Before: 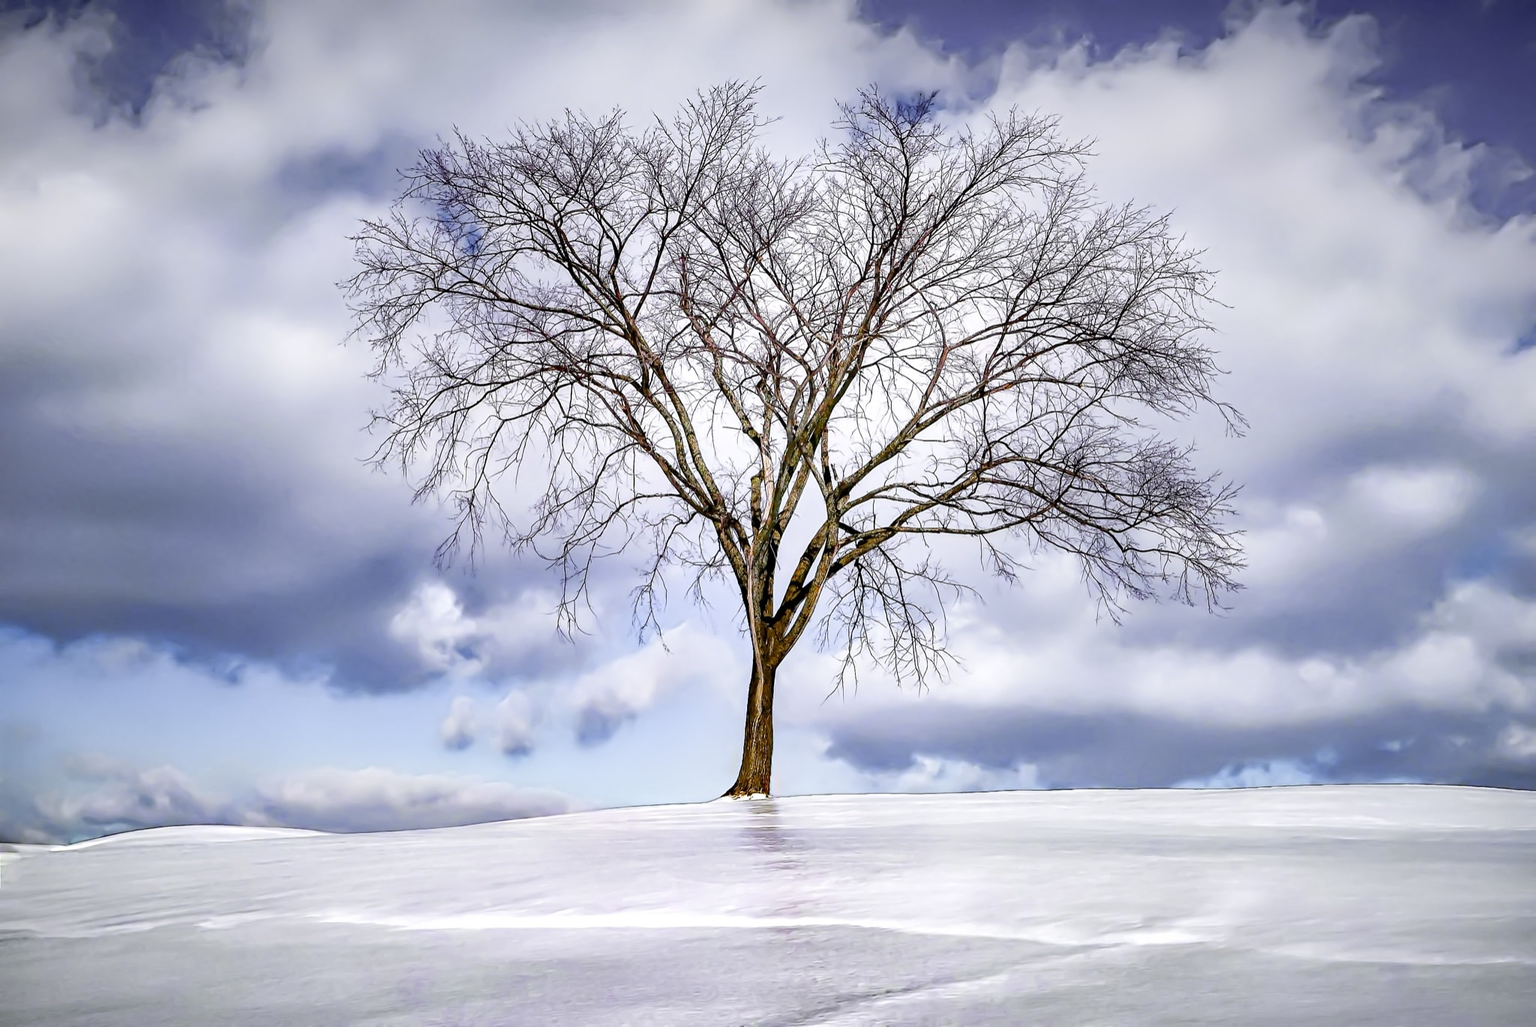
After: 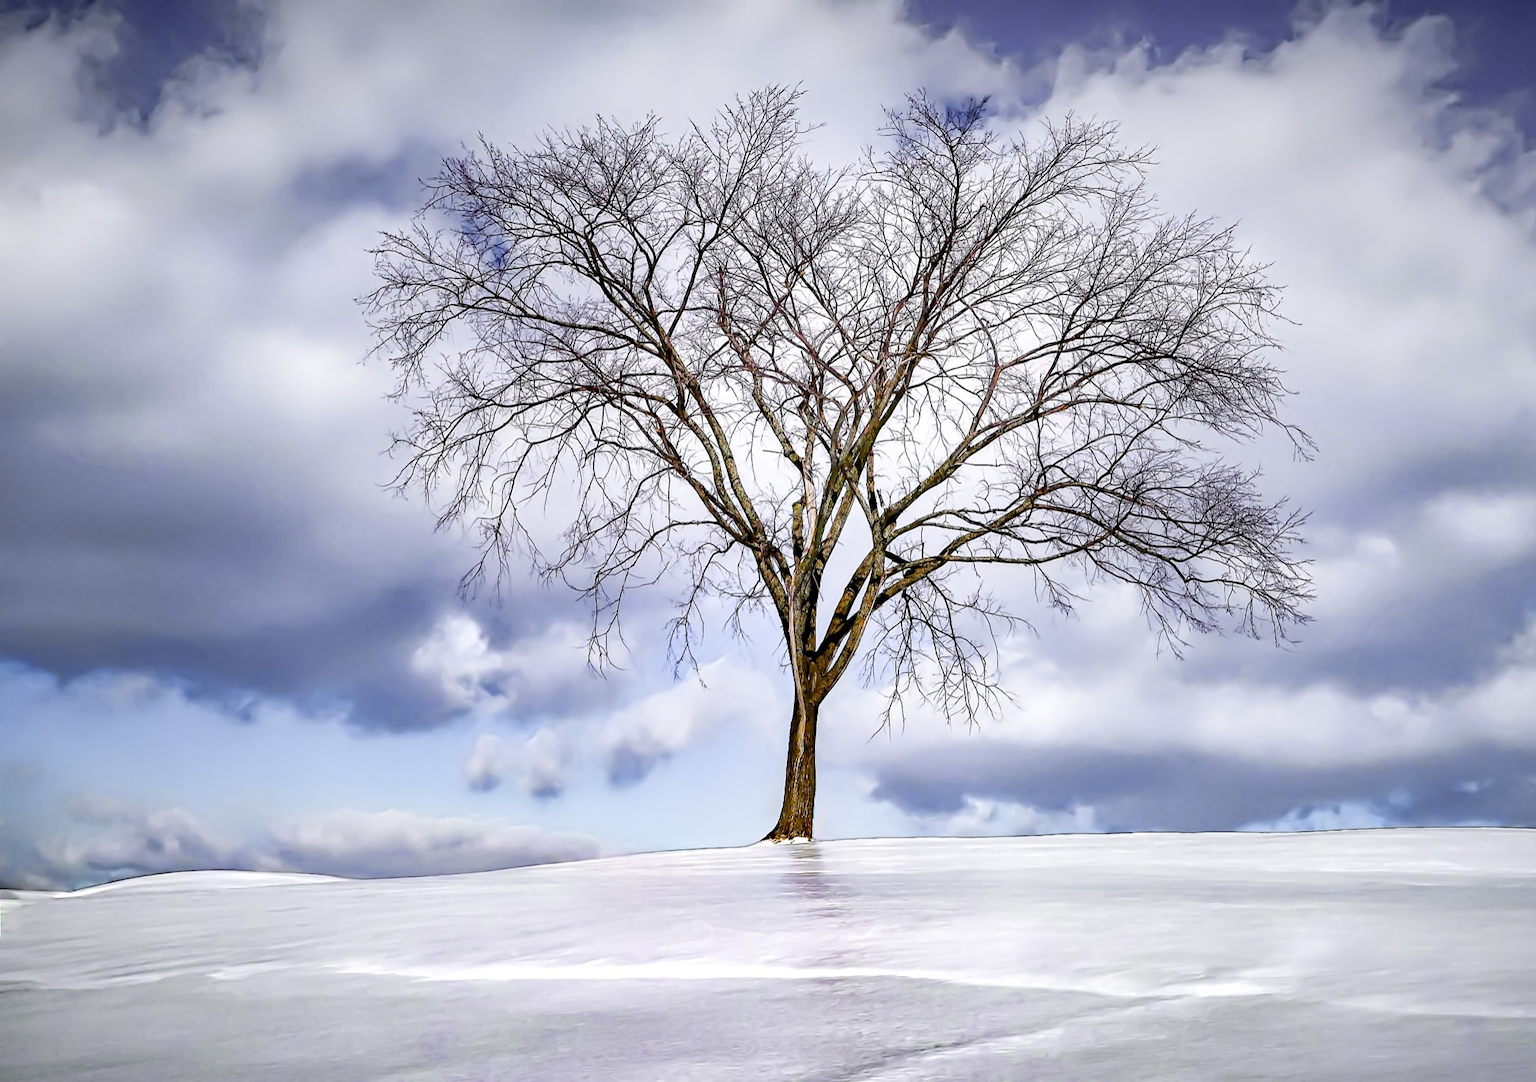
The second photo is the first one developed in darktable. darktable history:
crop and rotate: left 0%, right 5.192%
